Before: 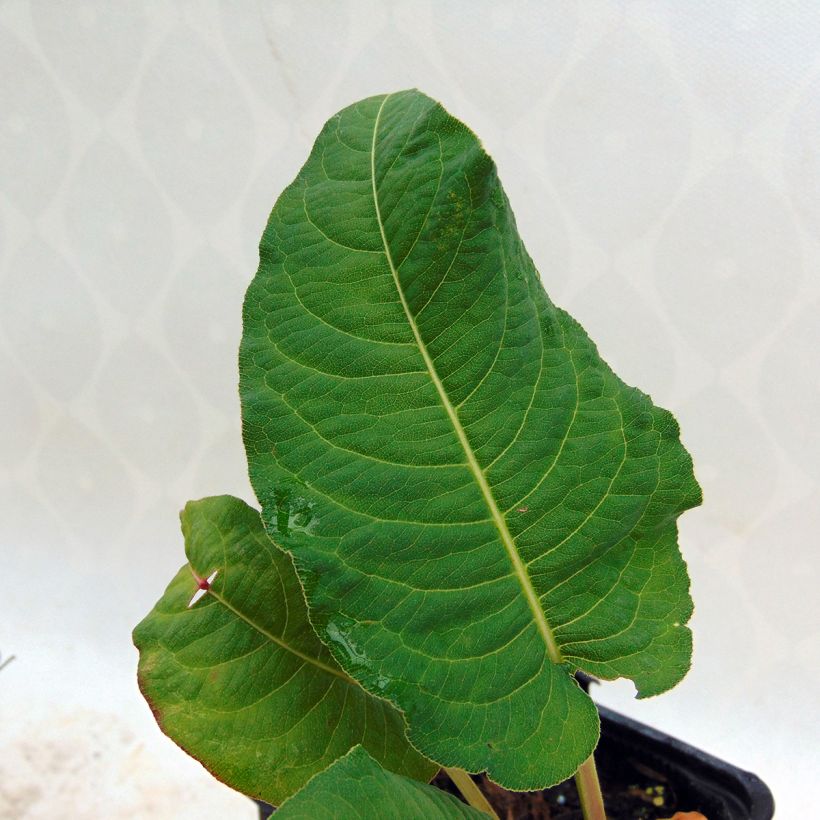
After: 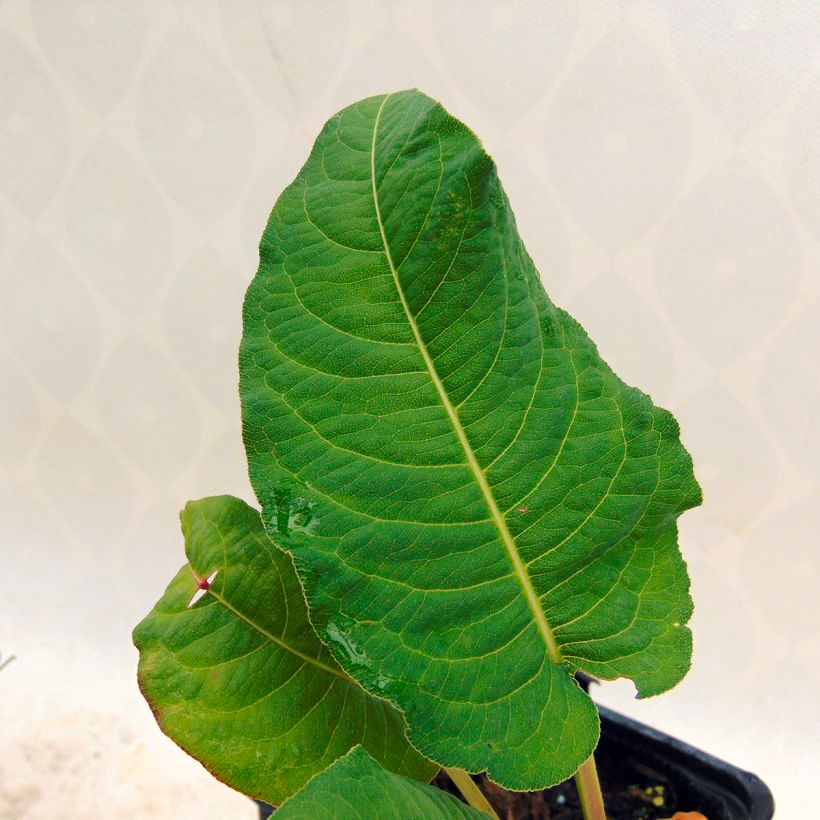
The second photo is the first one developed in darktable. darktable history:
color balance rgb: shadows lift › luminance -8.036%, shadows lift › chroma 2.184%, shadows lift › hue 163.64°, highlights gain › chroma 2.063%, highlights gain › hue 64.69°, perceptual saturation grading › global saturation -1.268%, perceptual brilliance grading › mid-tones 10.181%, perceptual brilliance grading › shadows 15.062%, global vibrance 14.943%
